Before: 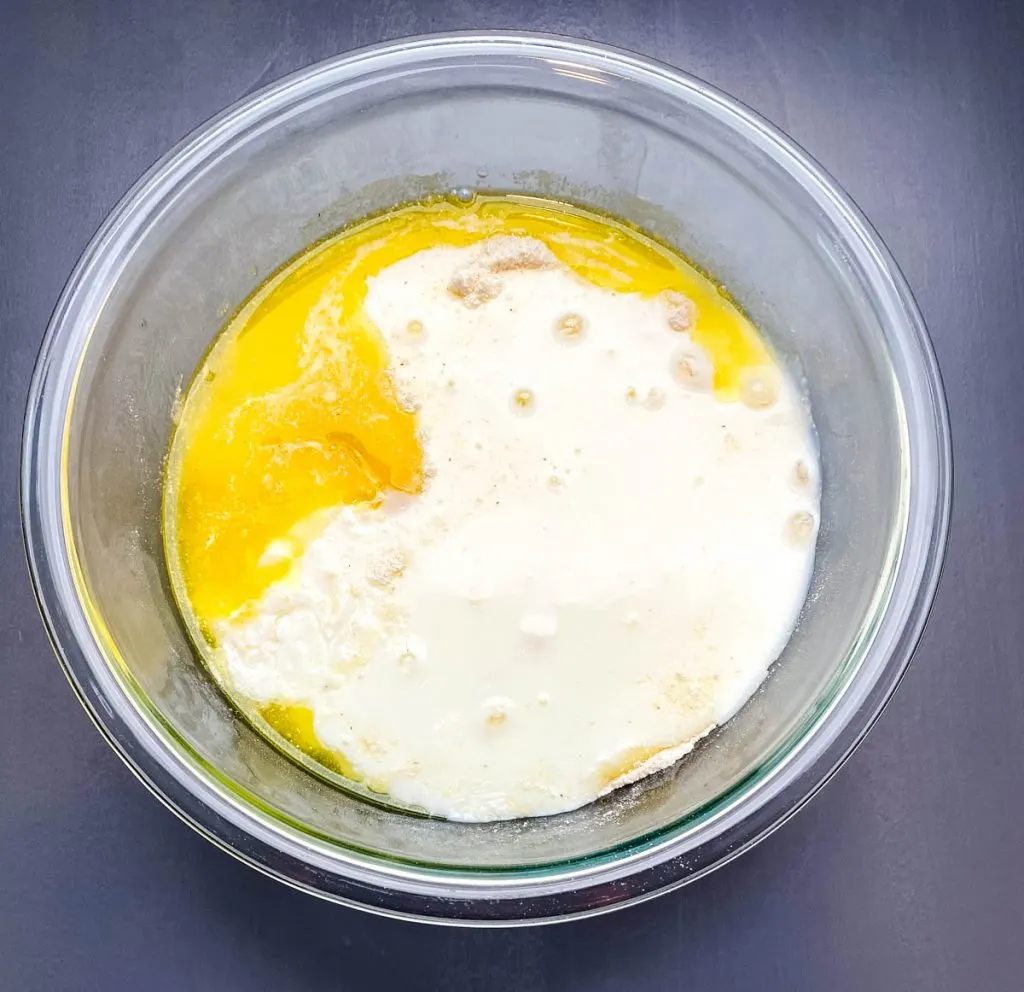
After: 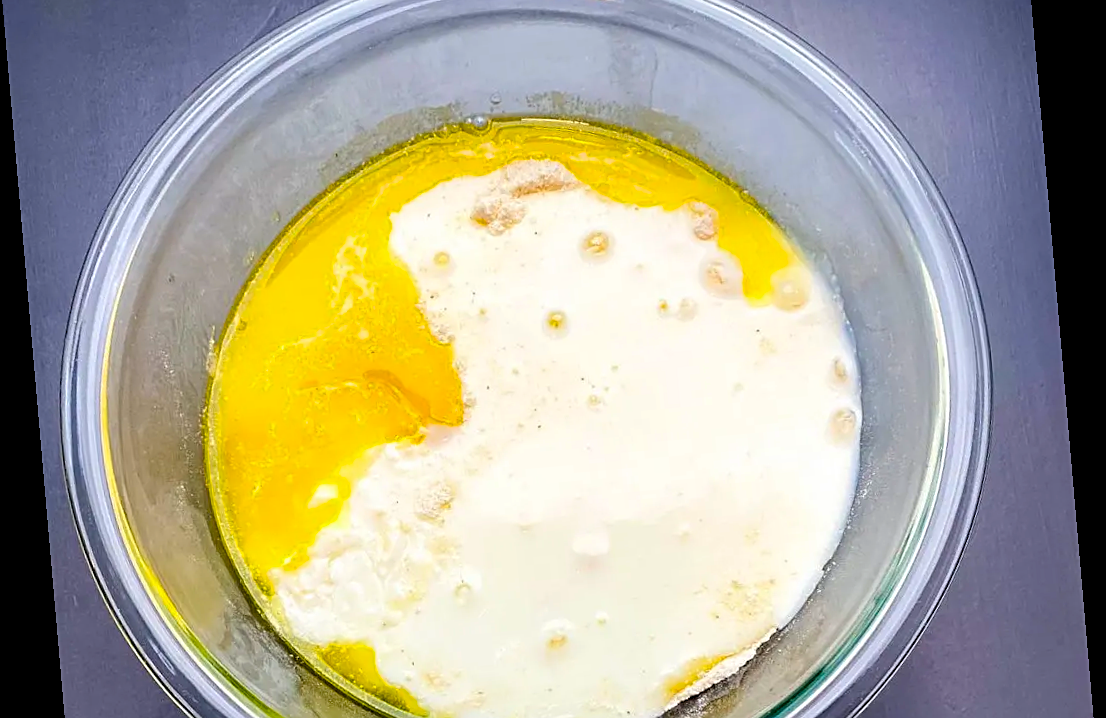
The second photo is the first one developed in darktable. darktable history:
color balance rgb: linear chroma grading › global chroma 10%, perceptual saturation grading › global saturation 30%, global vibrance 10%
sharpen: on, module defaults
rotate and perspective: rotation -4.98°, automatic cropping off
exposure: compensate highlight preservation false
crop: top 11.166%, bottom 22.168%
